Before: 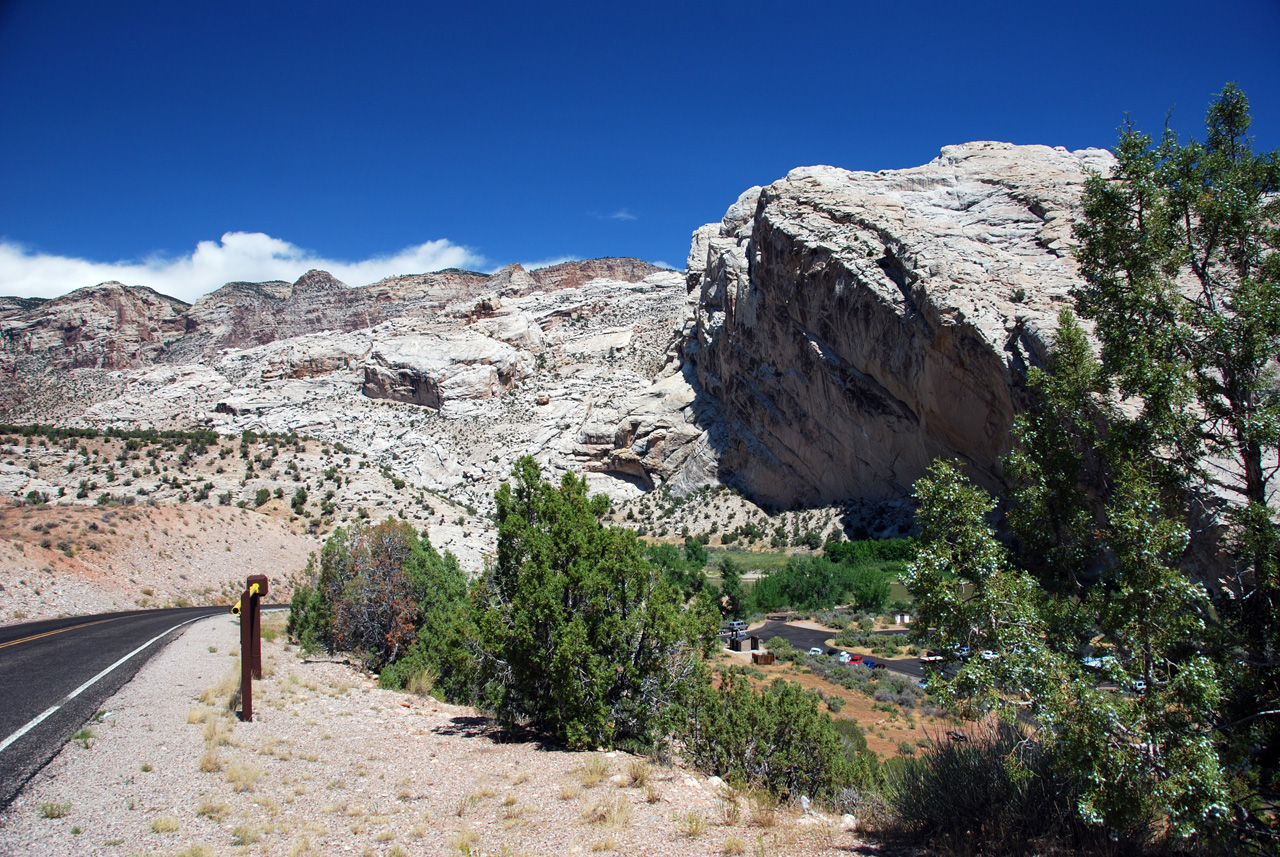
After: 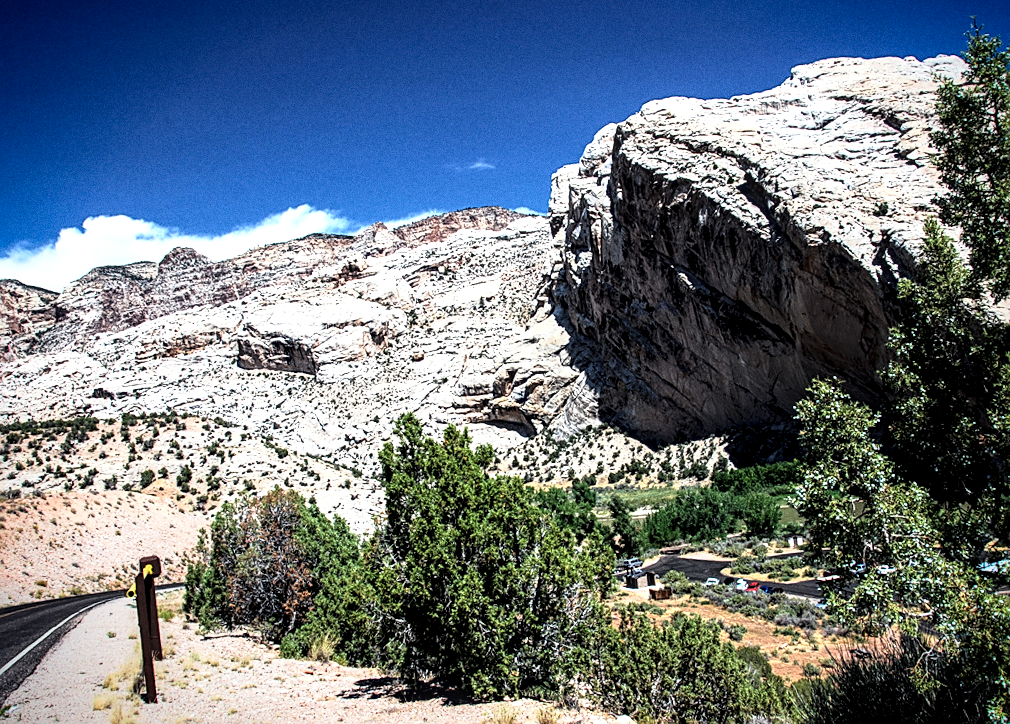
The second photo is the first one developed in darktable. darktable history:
grain: coarseness 0.09 ISO
rotate and perspective: rotation -5.2°, automatic cropping off
vignetting: fall-off start 88.53%, fall-off radius 44.2%, saturation 0.376, width/height ratio 1.161
sharpen: on, module defaults
tone curve: curves: ch0 [(0.016, 0.011) (0.084, 0.026) (0.469, 0.508) (0.721, 0.862) (1, 1)], color space Lab, linked channels, preserve colors none
crop and rotate: left 11.831%, top 11.346%, right 13.429%, bottom 13.899%
local contrast: highlights 60%, shadows 60%, detail 160%
tone equalizer: on, module defaults
